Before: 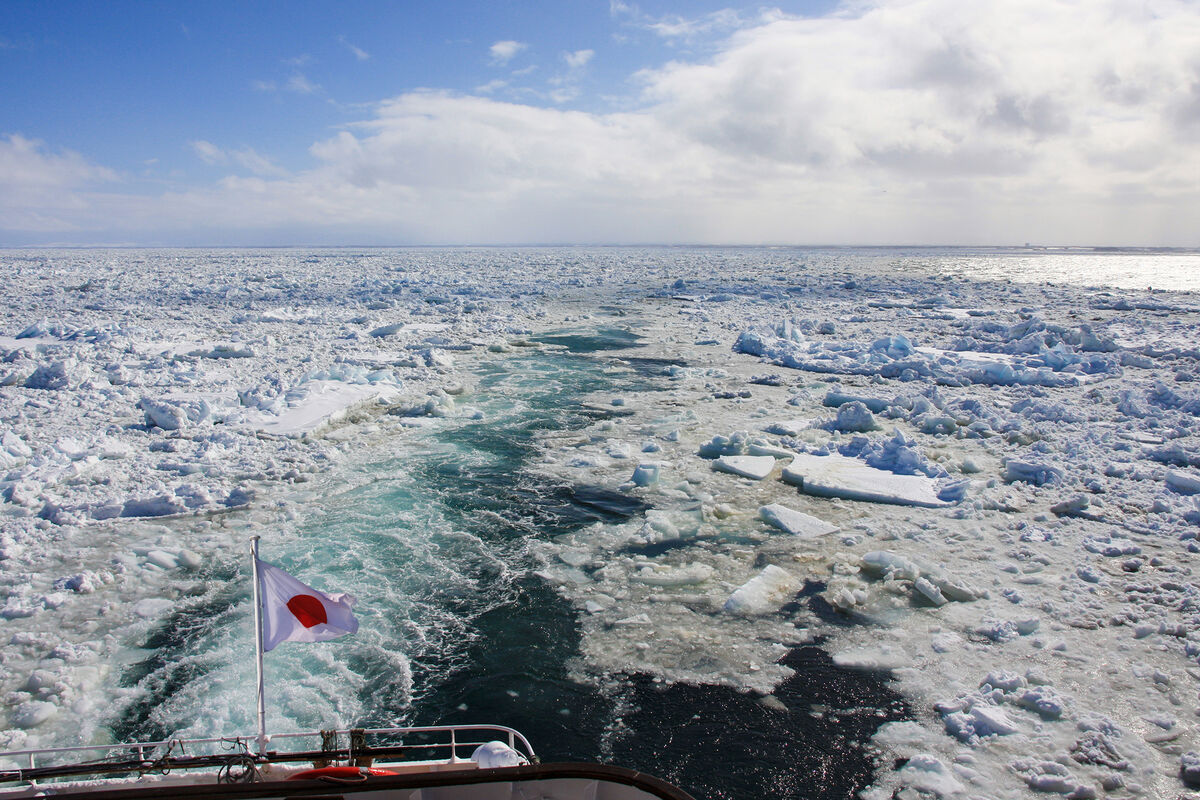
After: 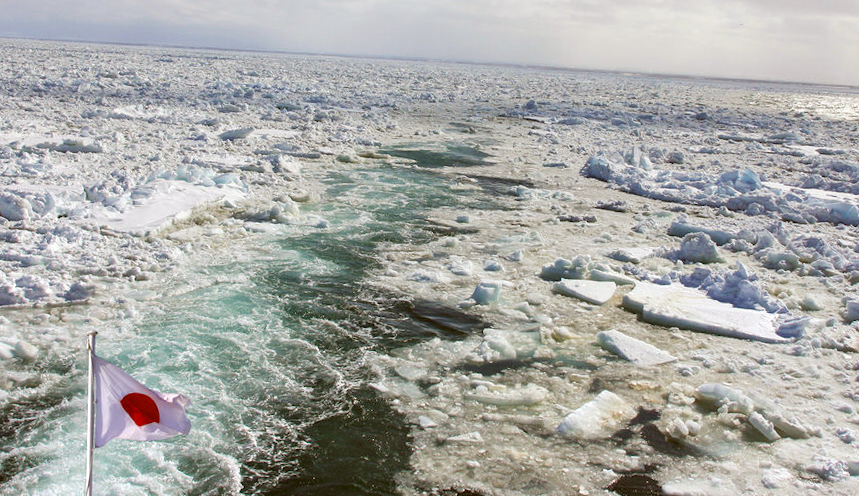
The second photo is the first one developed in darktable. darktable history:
graduated density: rotation 5.63°, offset 76.9
exposure: black level correction 0, exposure 0.7 EV, compensate exposure bias true, compensate highlight preservation false
color correction: highlights a* -0.482, highlights b* 0.161, shadows a* 4.66, shadows b* 20.72
crop and rotate: angle -3.37°, left 9.79%, top 20.73%, right 12.42%, bottom 11.82%
